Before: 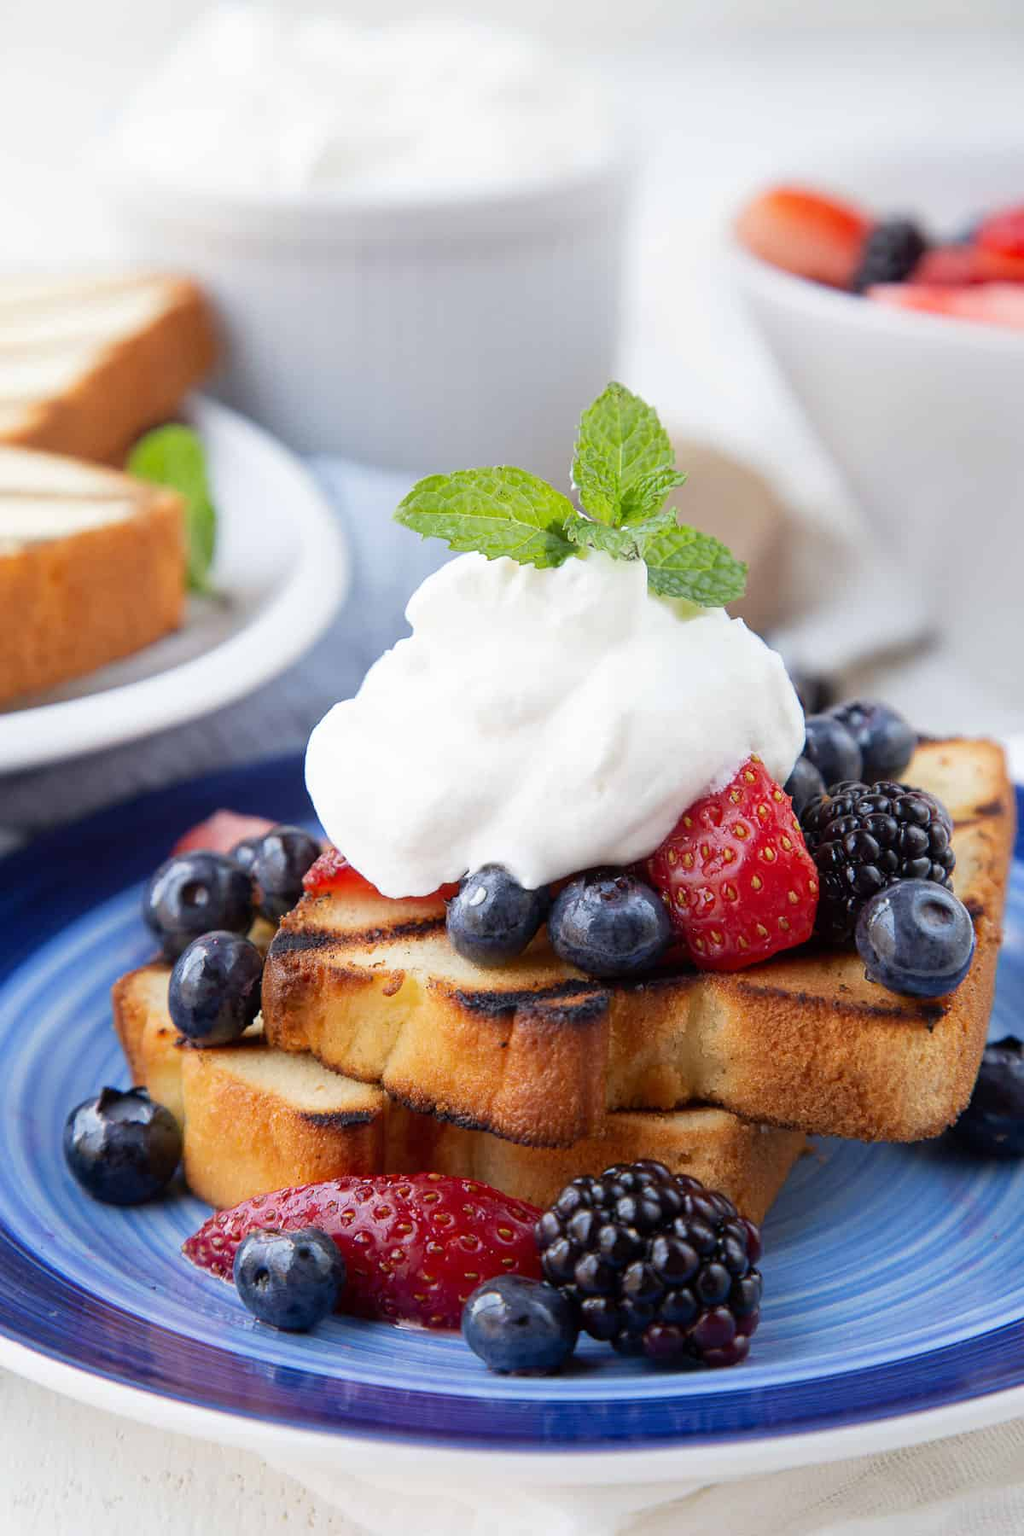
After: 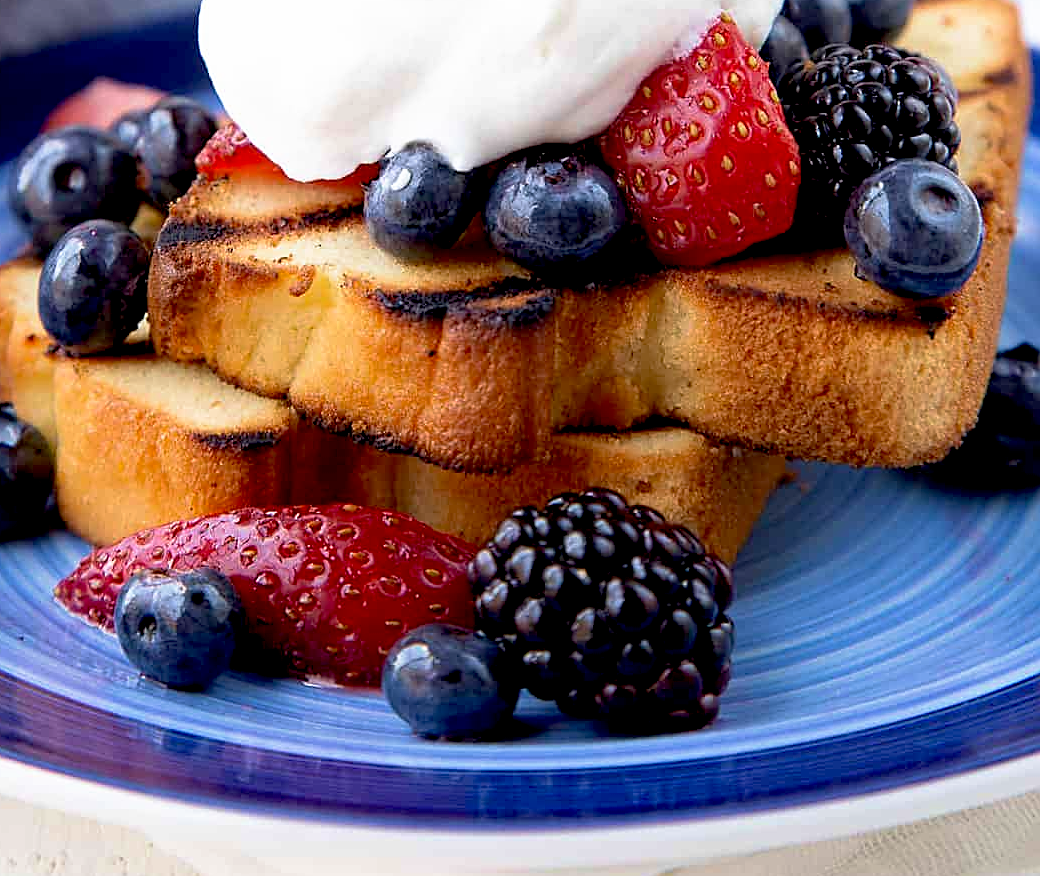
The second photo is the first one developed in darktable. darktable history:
base curve: curves: ch0 [(0.017, 0) (0.425, 0.441) (0.844, 0.933) (1, 1)], preserve colors none
crop and rotate: left 13.269%, top 48.396%, bottom 2.883%
sharpen: amount 0.558
velvia: on, module defaults
